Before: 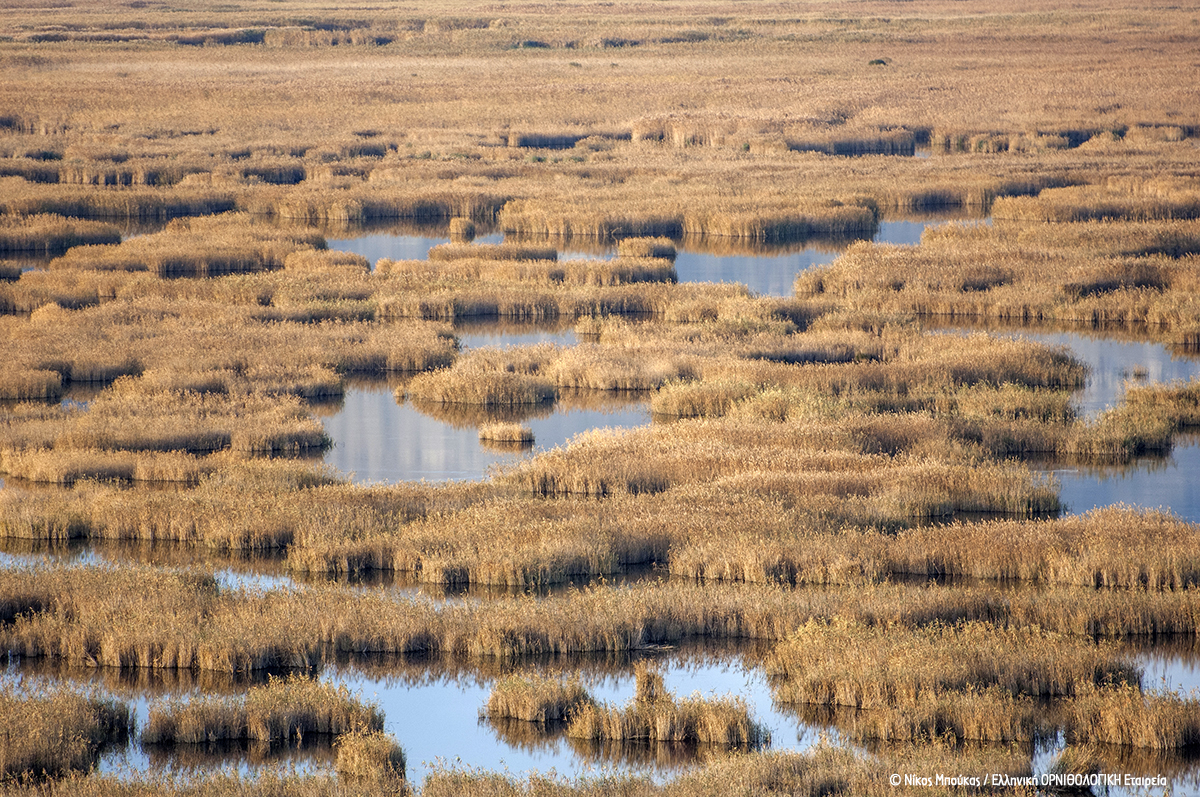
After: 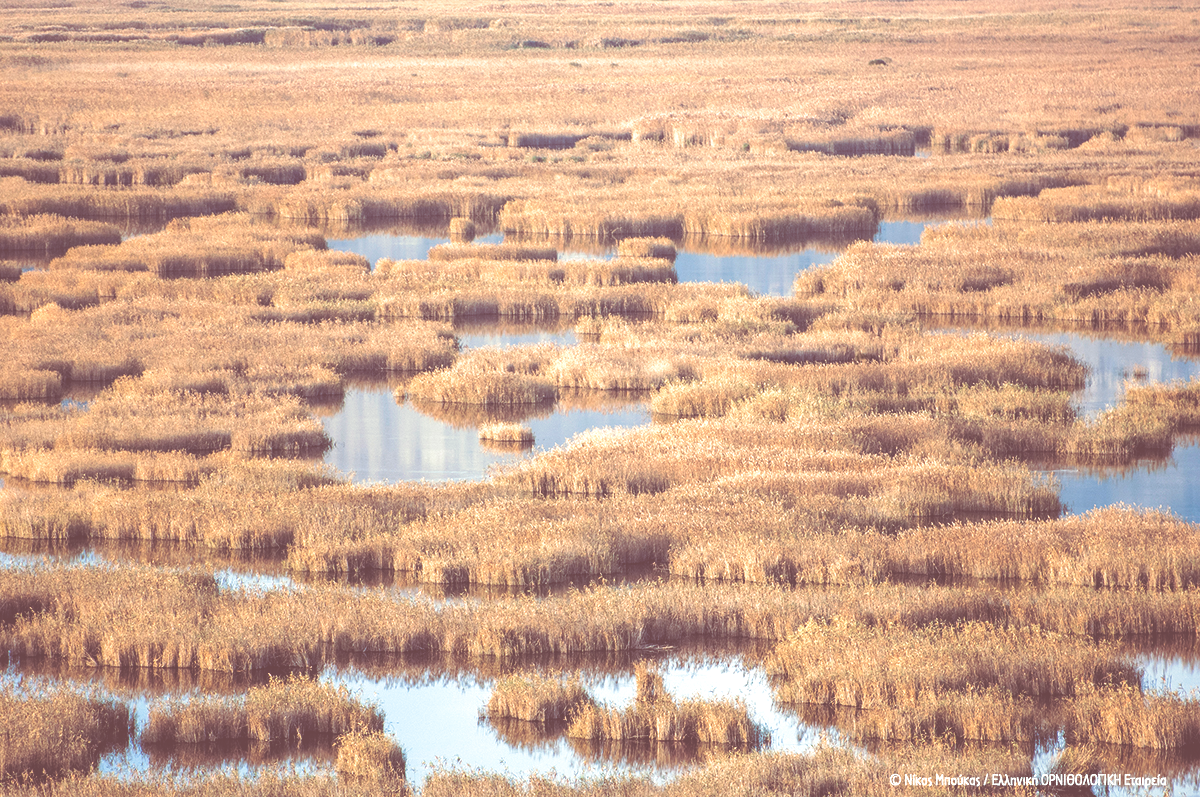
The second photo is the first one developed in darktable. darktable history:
color correction: saturation 0.98
exposure: black level correction -0.071, exposure 0.5 EV, compensate highlight preservation false
split-toning: on, module defaults
